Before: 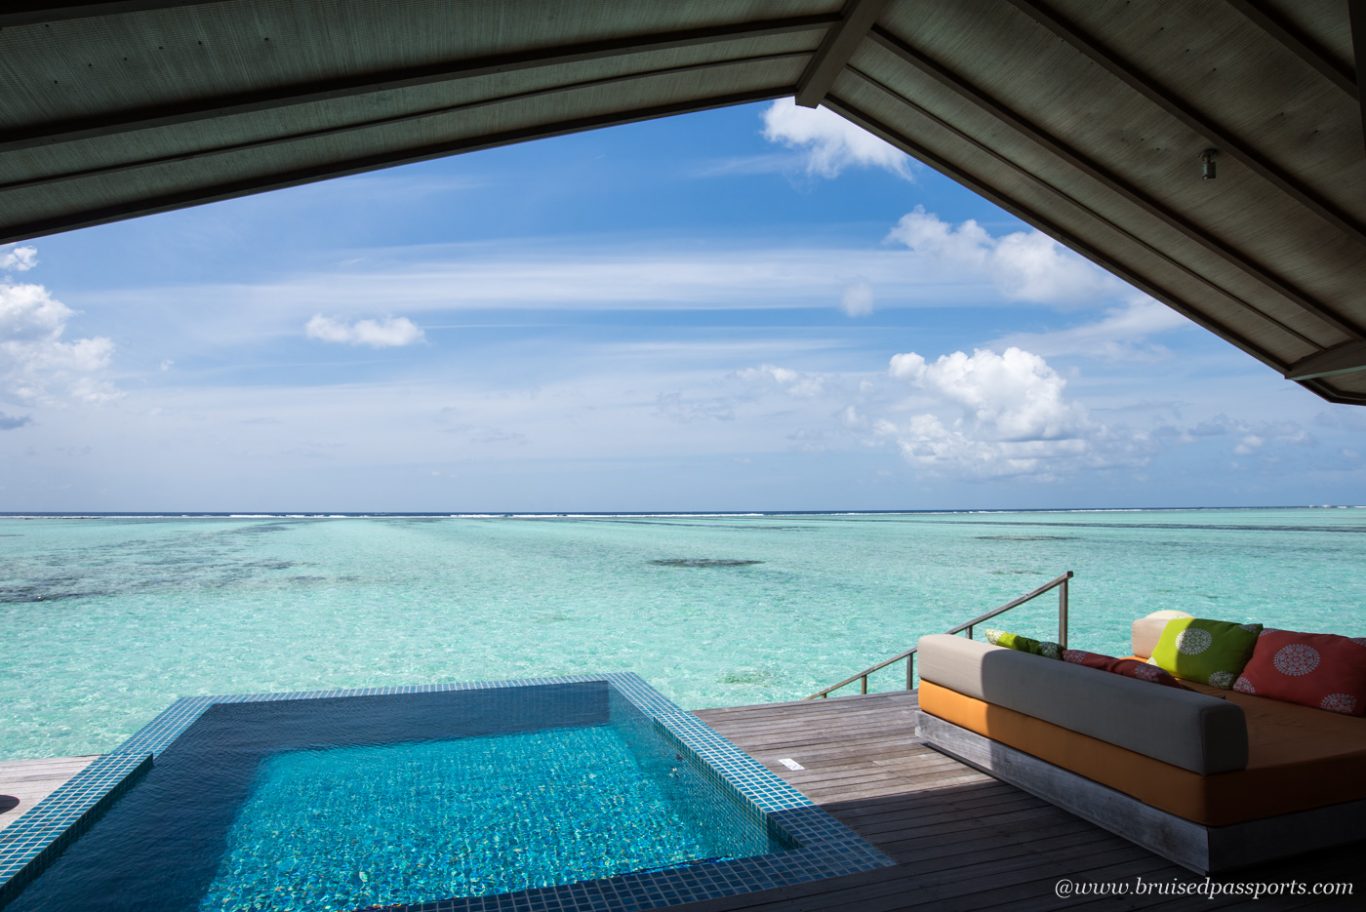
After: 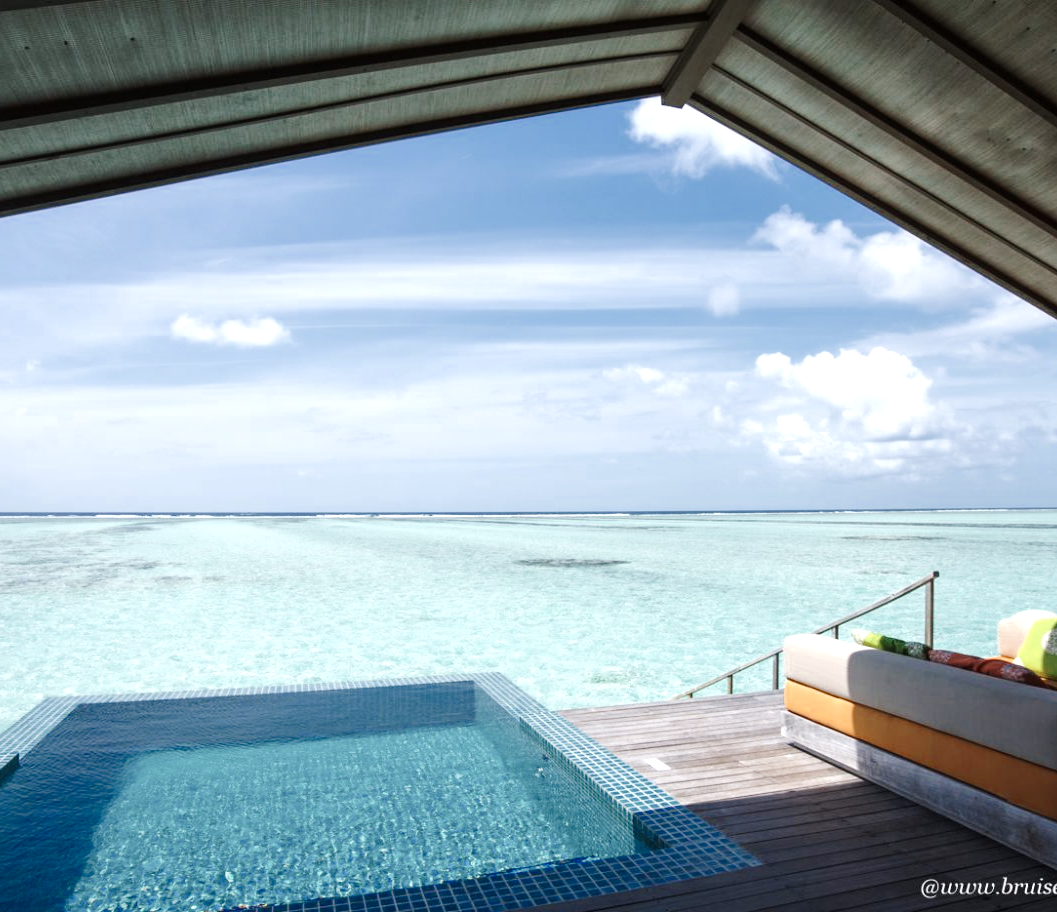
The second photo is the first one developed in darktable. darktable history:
crop: left 9.86%, right 12.754%
exposure: black level correction 0, exposure 1.001 EV, compensate highlight preservation false
color zones: curves: ch0 [(0, 0.5) (0.125, 0.4) (0.25, 0.5) (0.375, 0.4) (0.5, 0.4) (0.625, 0.35) (0.75, 0.35) (0.875, 0.5)]; ch1 [(0, 0.35) (0.125, 0.45) (0.25, 0.35) (0.375, 0.35) (0.5, 0.35) (0.625, 0.35) (0.75, 0.45) (0.875, 0.35)]; ch2 [(0, 0.6) (0.125, 0.5) (0.25, 0.5) (0.375, 0.6) (0.5, 0.6) (0.625, 0.5) (0.75, 0.5) (0.875, 0.5)]
tone curve: curves: ch0 [(0, 0) (0.071, 0.047) (0.266, 0.26) (0.483, 0.554) (0.753, 0.811) (1, 0.983)]; ch1 [(0, 0) (0.346, 0.307) (0.408, 0.387) (0.463, 0.465) (0.482, 0.493) (0.502, 0.499) (0.517, 0.502) (0.55, 0.548) (0.597, 0.61) (0.651, 0.698) (1, 1)]; ch2 [(0, 0) (0.346, 0.34) (0.434, 0.46) (0.485, 0.494) (0.5, 0.498) (0.517, 0.506) (0.526, 0.545) (0.583, 0.61) (0.625, 0.659) (1, 1)], preserve colors none
